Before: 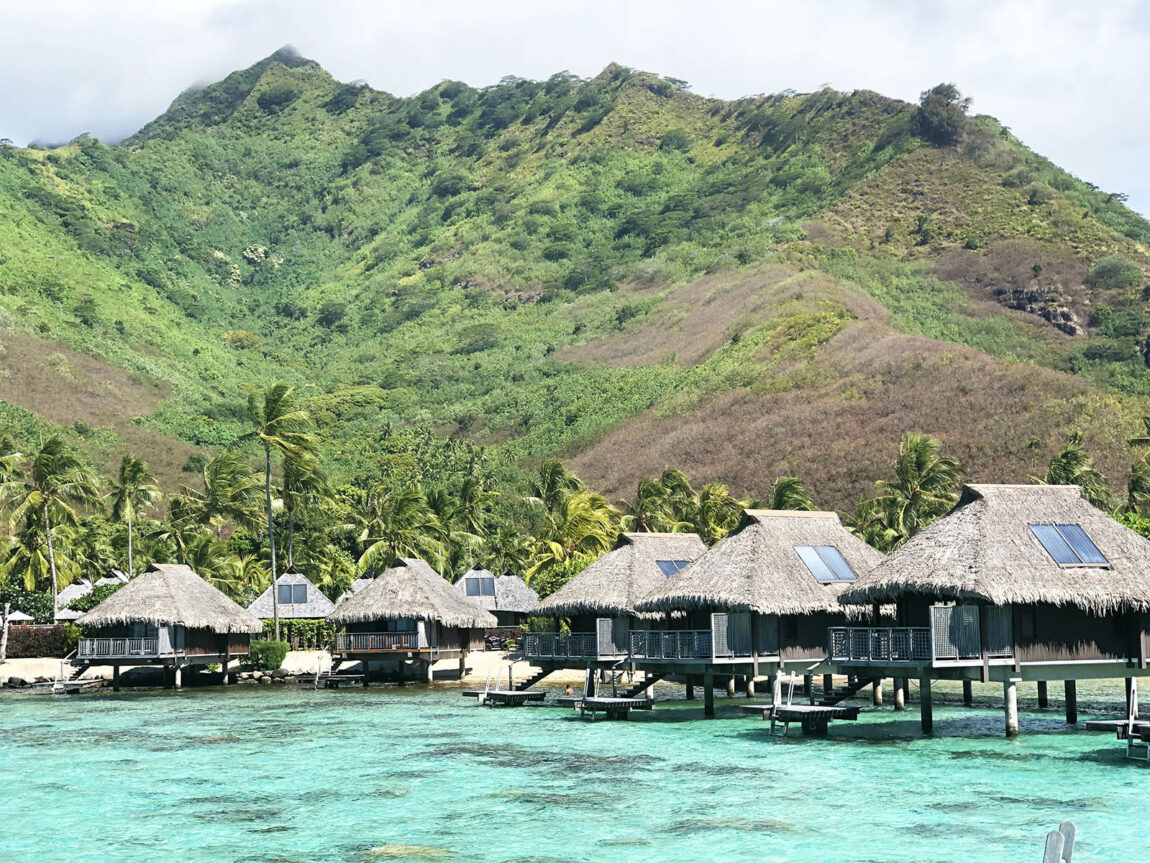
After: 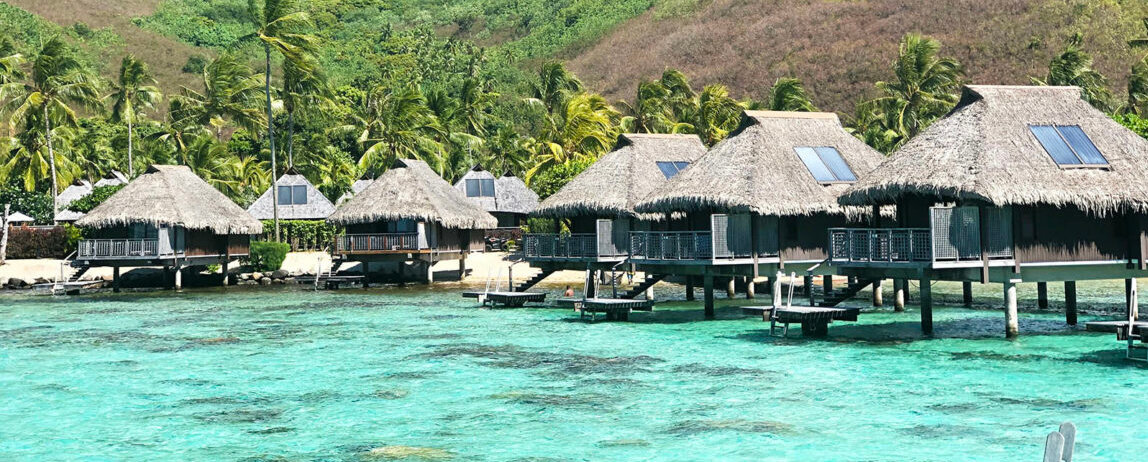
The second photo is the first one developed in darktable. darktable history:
crop and rotate: top 46.354%, right 0.09%
exposure: compensate exposure bias true, compensate highlight preservation false
